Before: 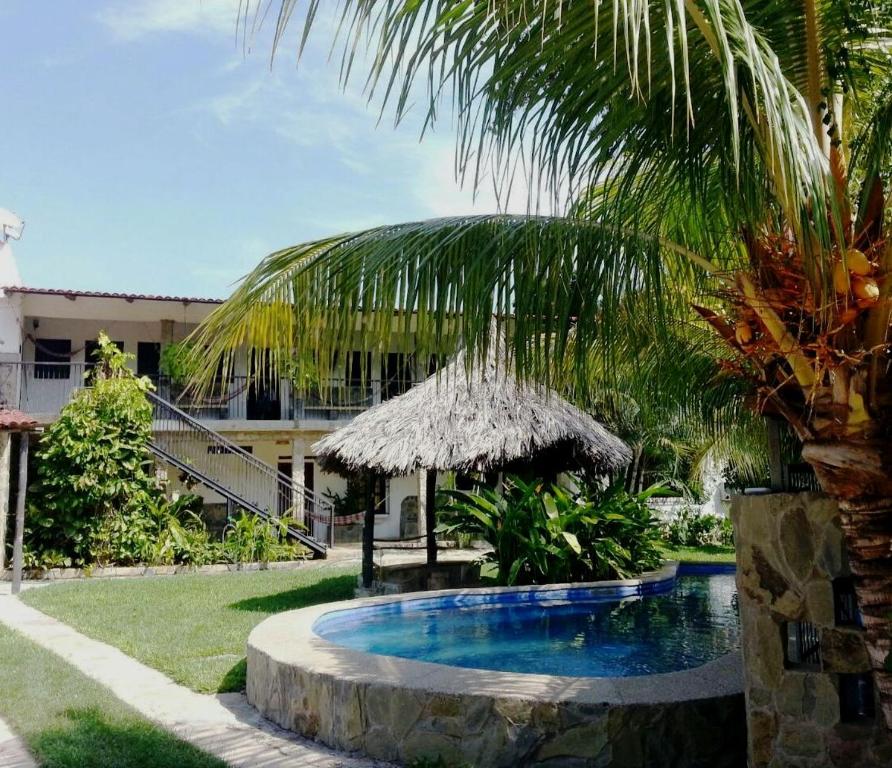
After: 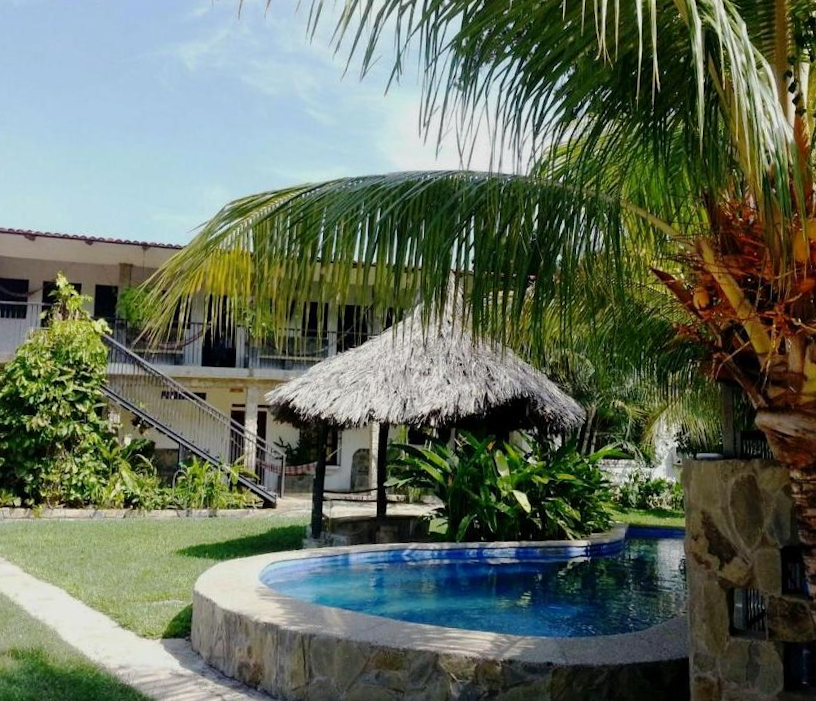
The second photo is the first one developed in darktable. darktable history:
crop and rotate: angle -2.14°, left 3.107%, top 4.206%, right 1.406%, bottom 0.577%
